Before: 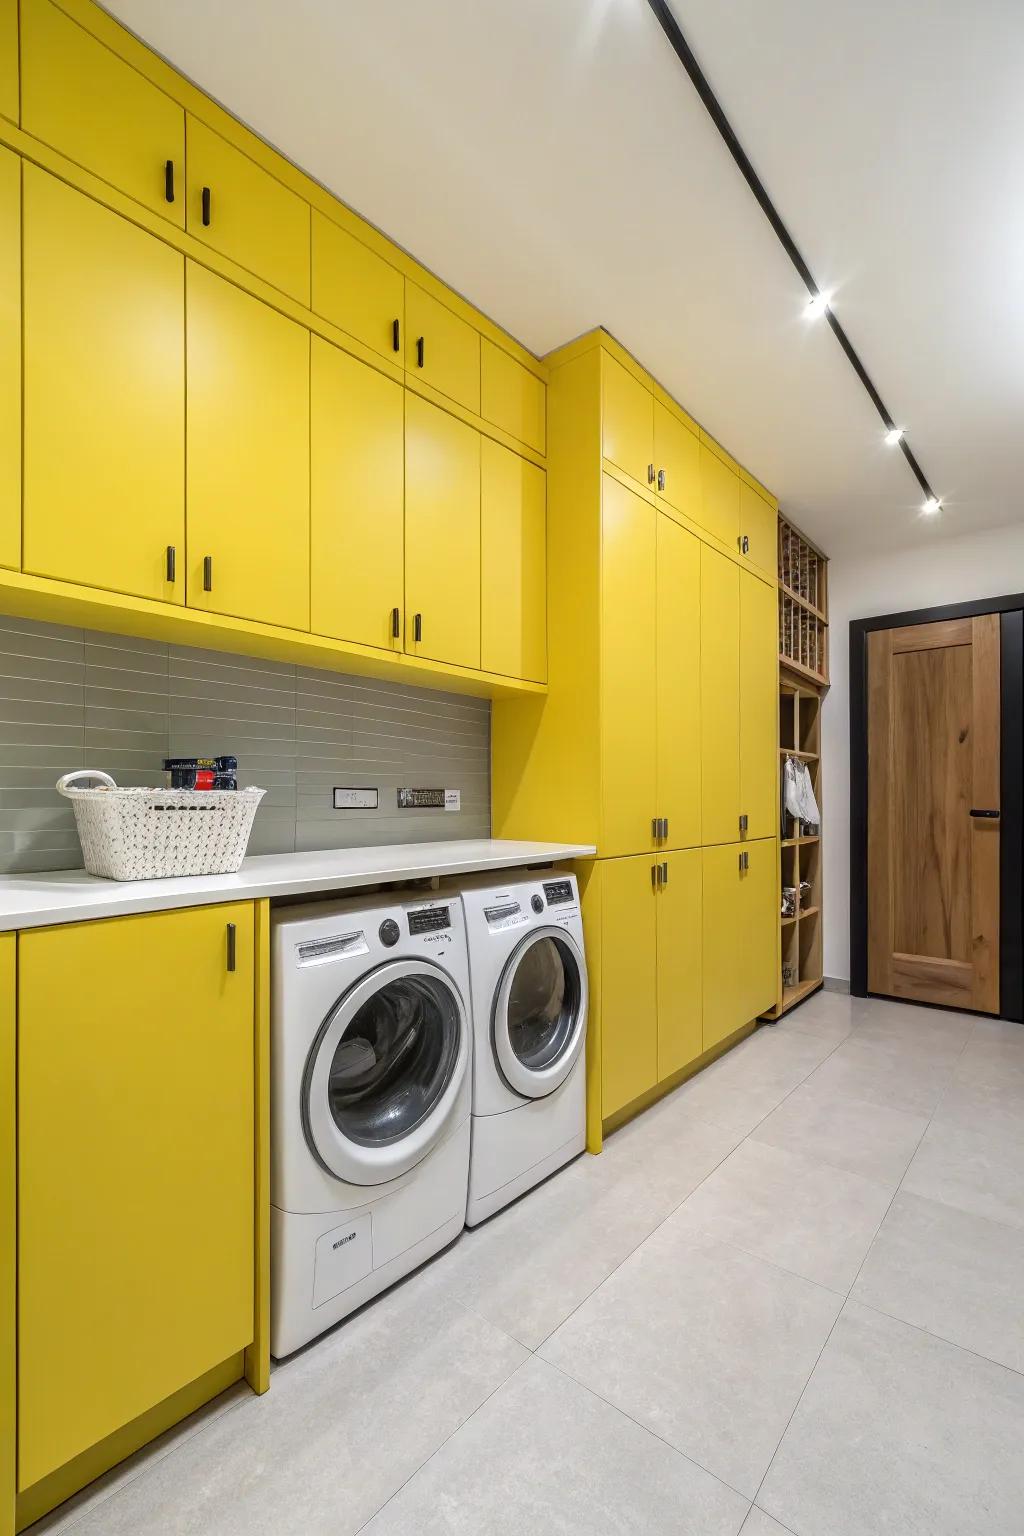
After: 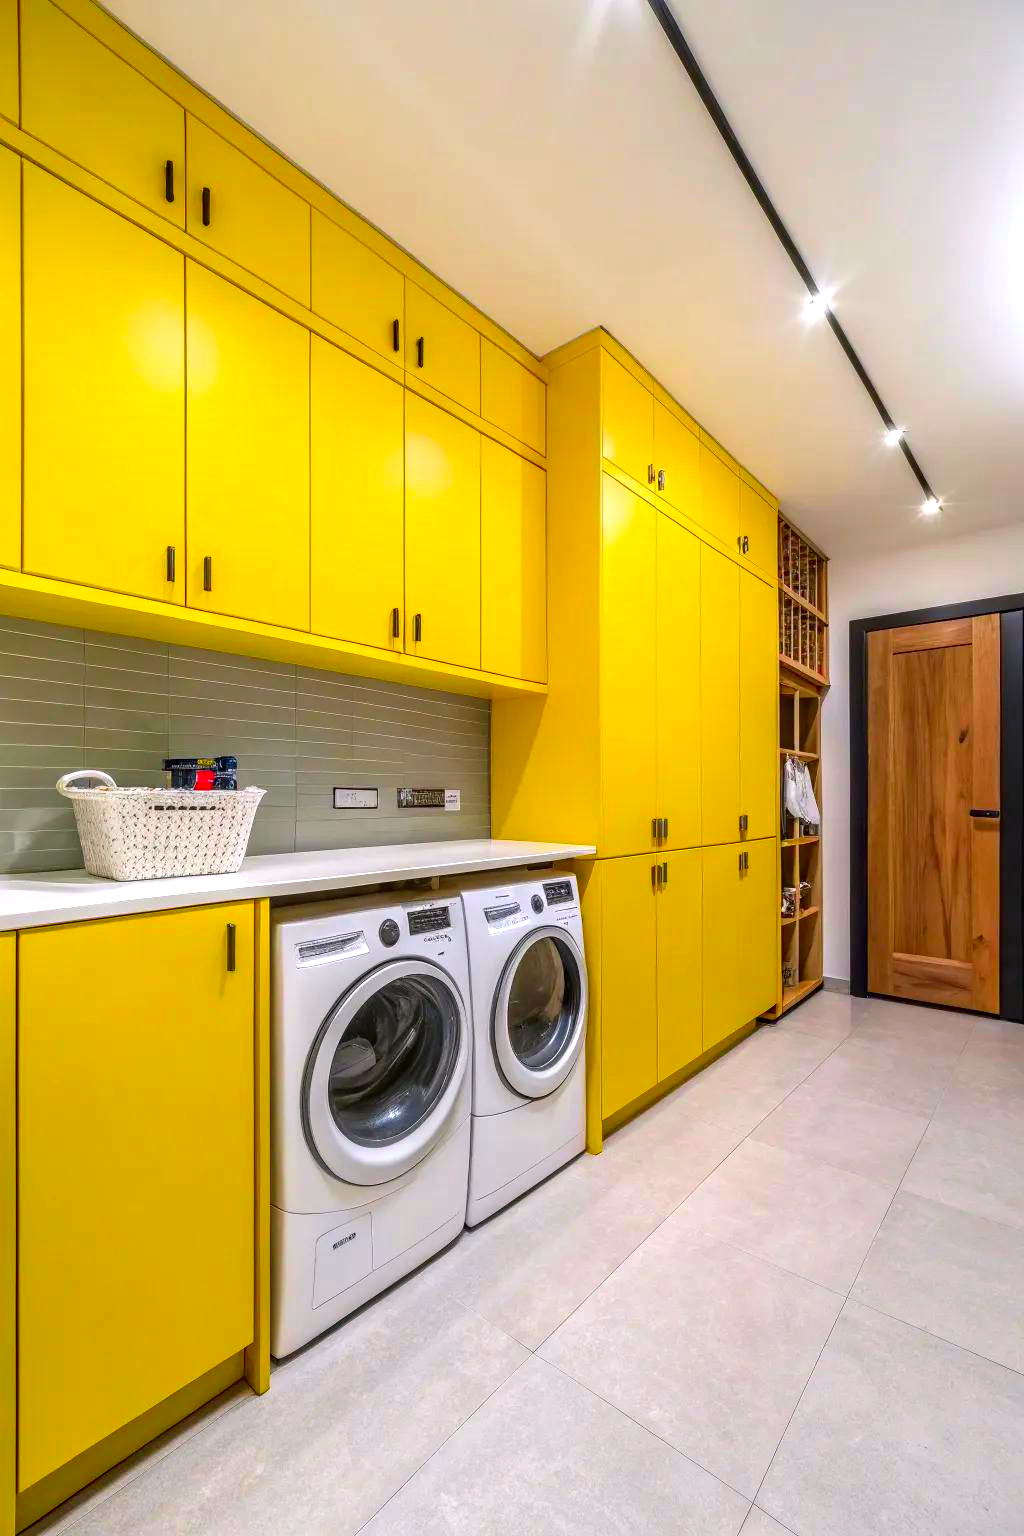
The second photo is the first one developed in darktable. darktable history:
exposure: exposure 0.203 EV, compensate highlight preservation false
color correction: highlights a* 1.62, highlights b* -1.85, saturation 2.49
local contrast: on, module defaults
color balance rgb: perceptual saturation grading › global saturation -27.76%
